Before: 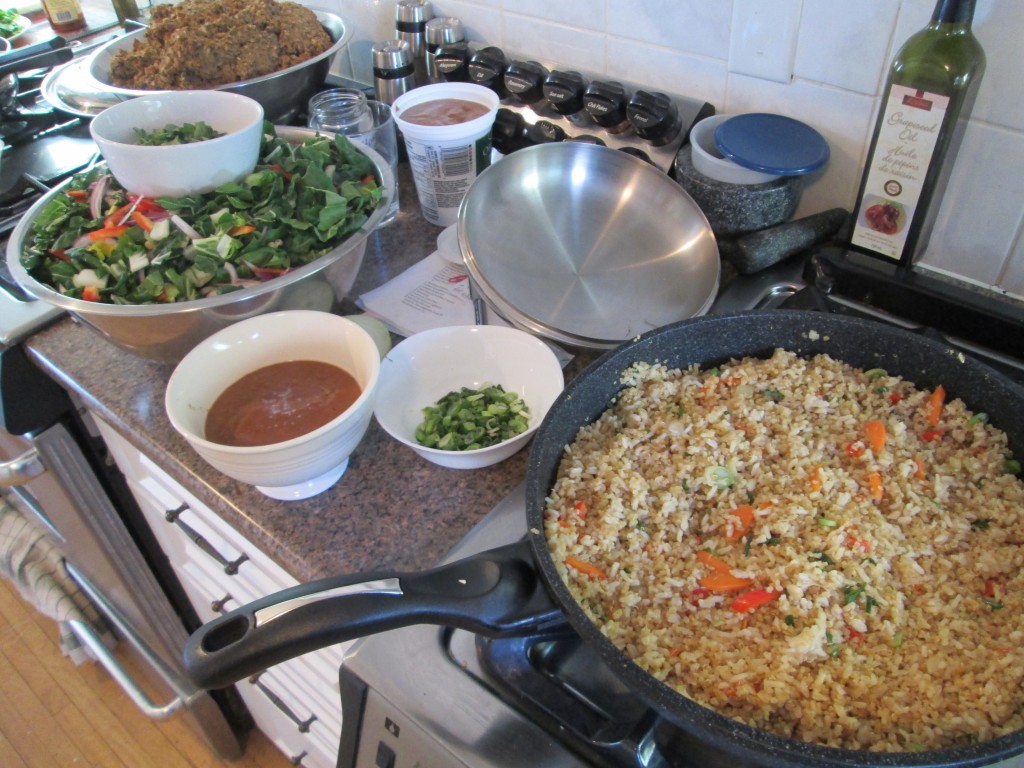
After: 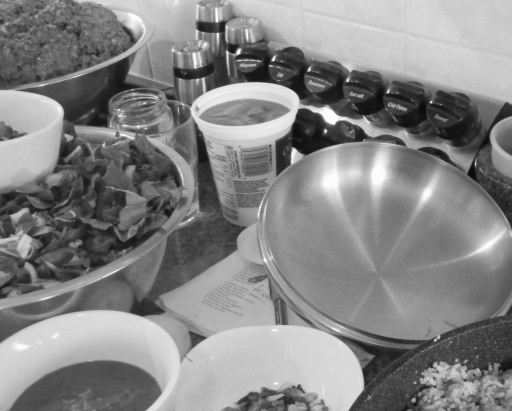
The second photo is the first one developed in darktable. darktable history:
white balance: red 0.926, green 1.003, blue 1.133
monochrome: a 2.21, b -1.33, size 2.2
contrast brightness saturation: contrast 0.1, saturation -0.36
sharpen: radius 5.325, amount 0.312, threshold 26.433
crop: left 19.556%, right 30.401%, bottom 46.458%
